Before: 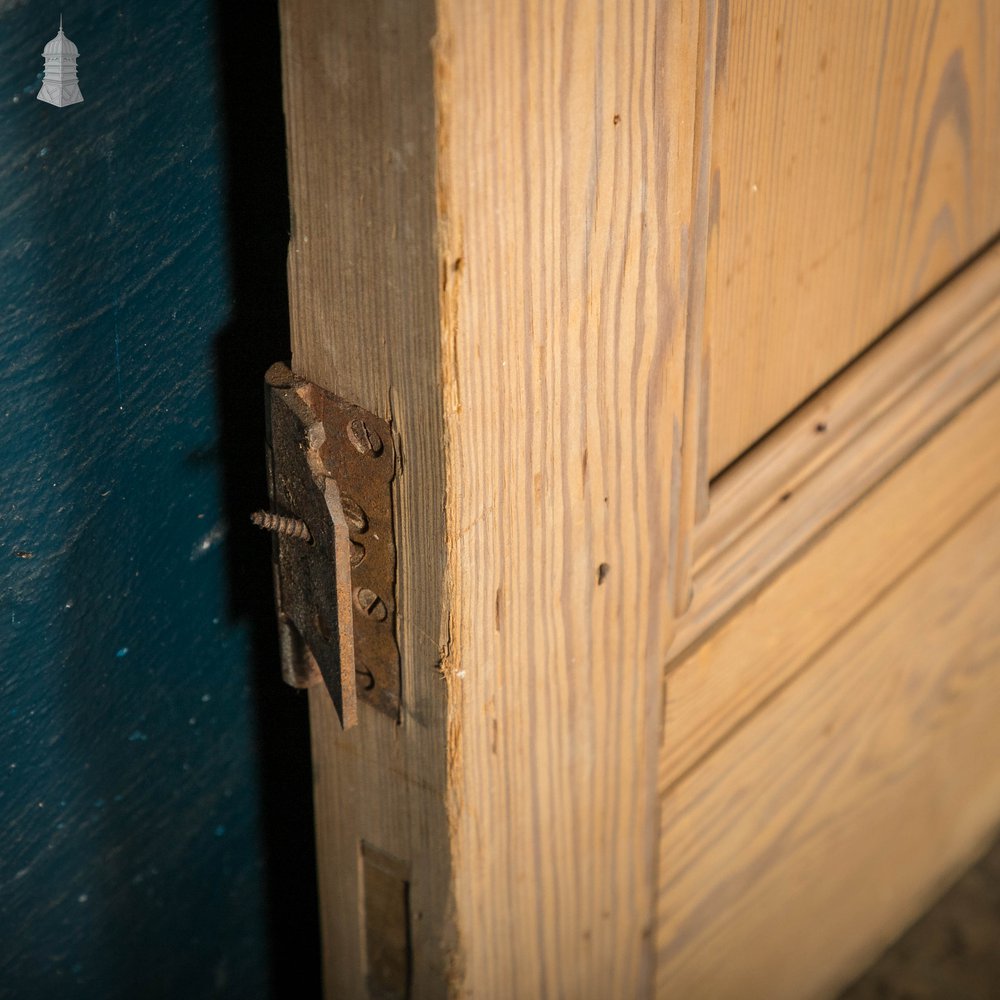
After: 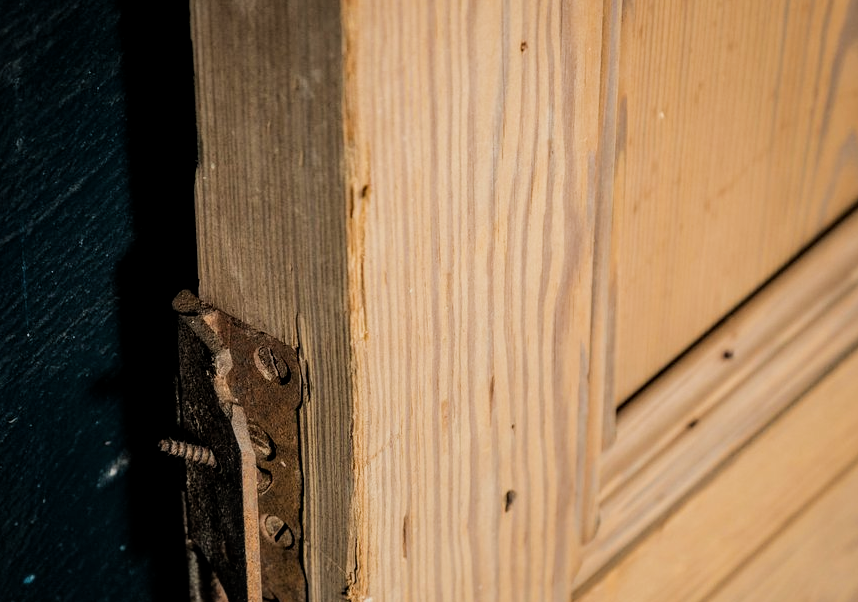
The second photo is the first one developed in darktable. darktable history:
filmic rgb: black relative exposure -5.1 EV, white relative exposure 4 EV, hardness 2.88, contrast 1.19, highlights saturation mix -29.19%
crop and rotate: left 9.324%, top 7.33%, right 4.858%, bottom 32.371%
local contrast: on, module defaults
